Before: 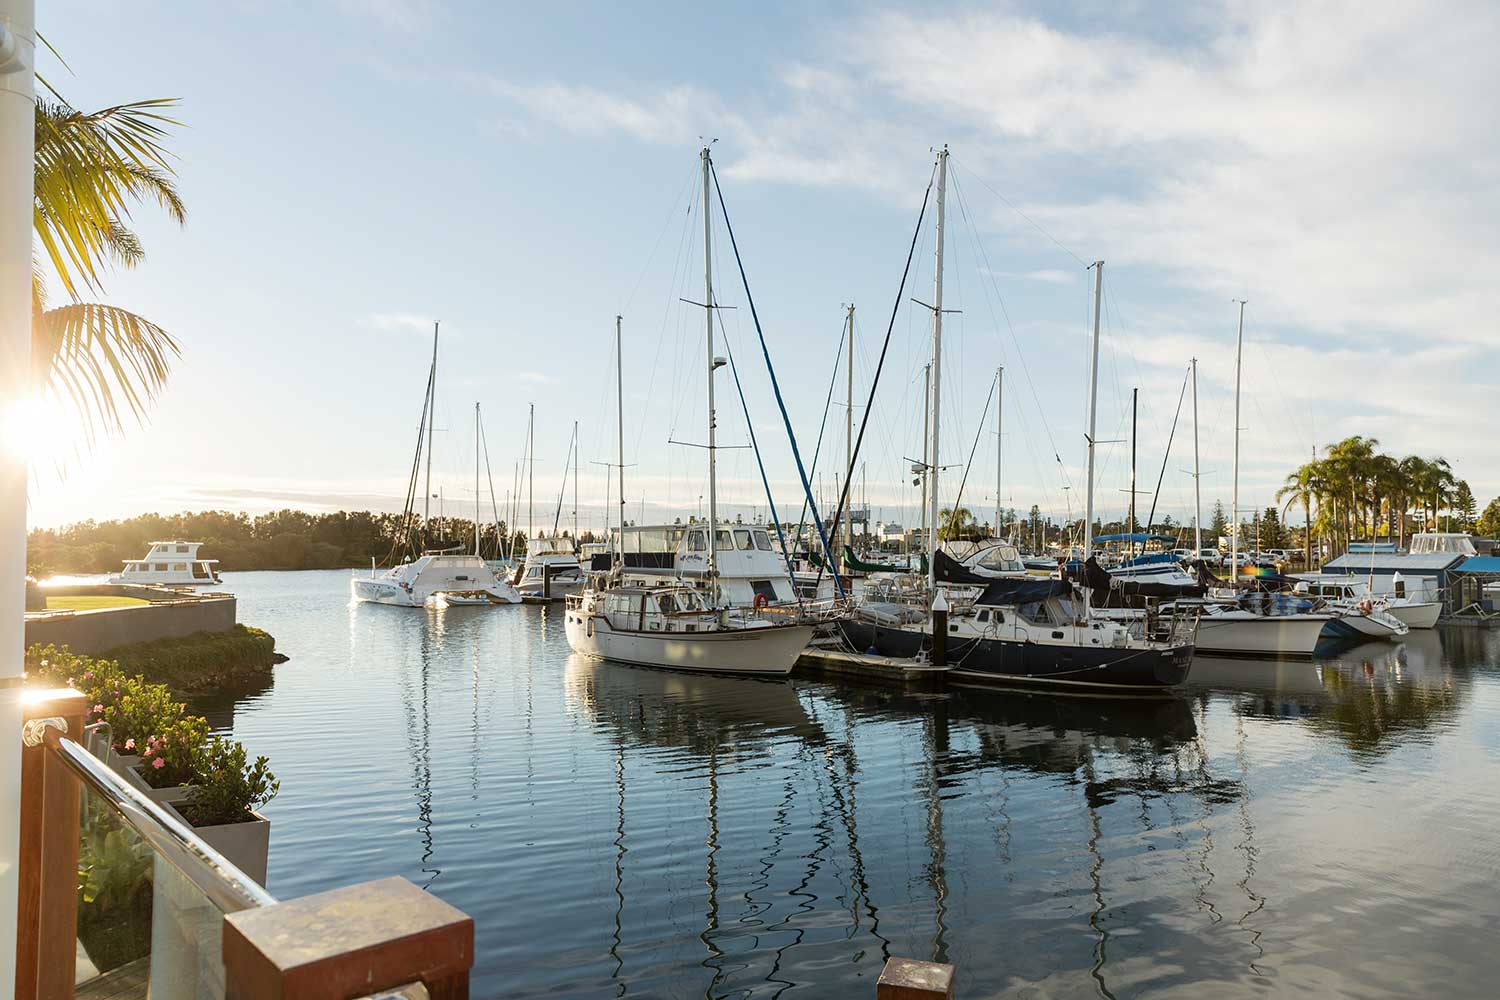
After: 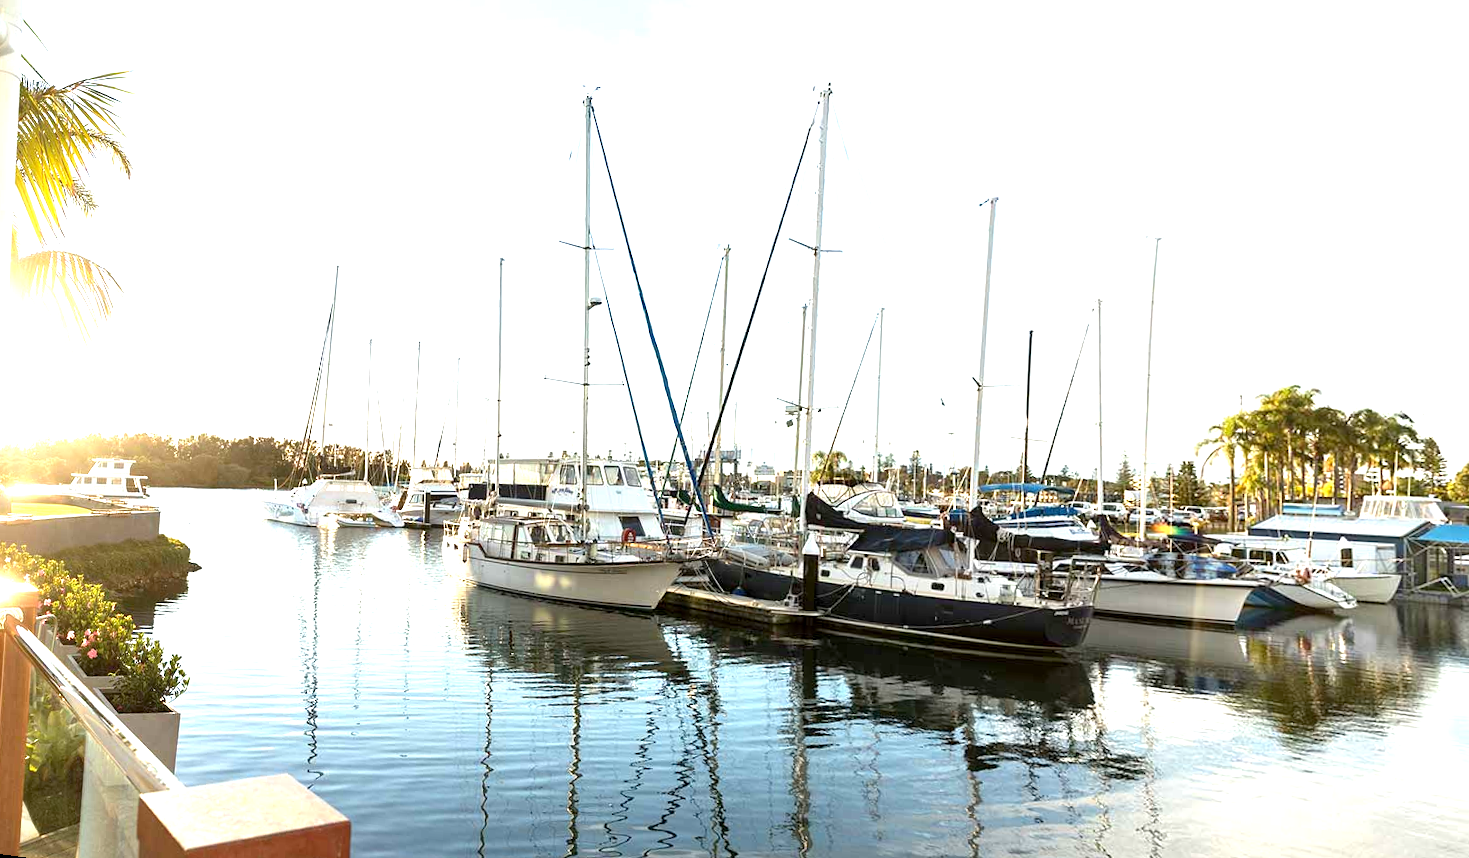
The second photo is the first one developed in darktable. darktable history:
exposure: black level correction 0.001, exposure 1.3 EV, compensate highlight preservation false
rotate and perspective: rotation 1.69°, lens shift (vertical) -0.023, lens shift (horizontal) -0.291, crop left 0.025, crop right 0.988, crop top 0.092, crop bottom 0.842
